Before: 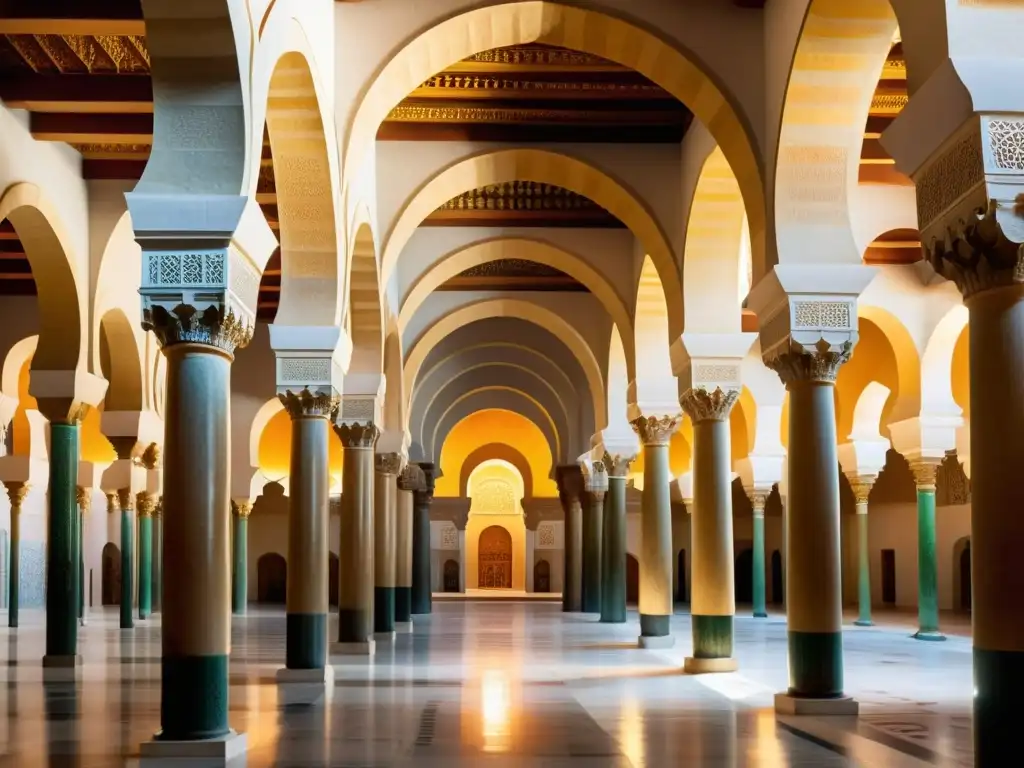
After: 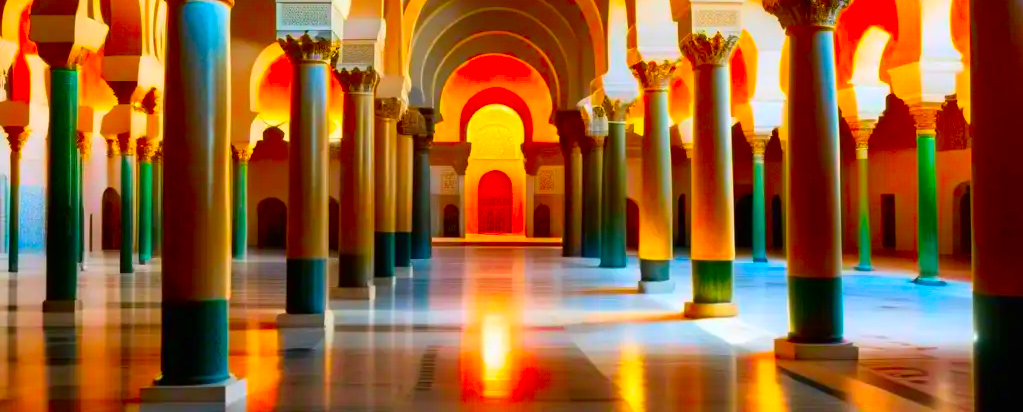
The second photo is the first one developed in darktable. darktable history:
crop and rotate: top 46.237%
color correction: saturation 3
